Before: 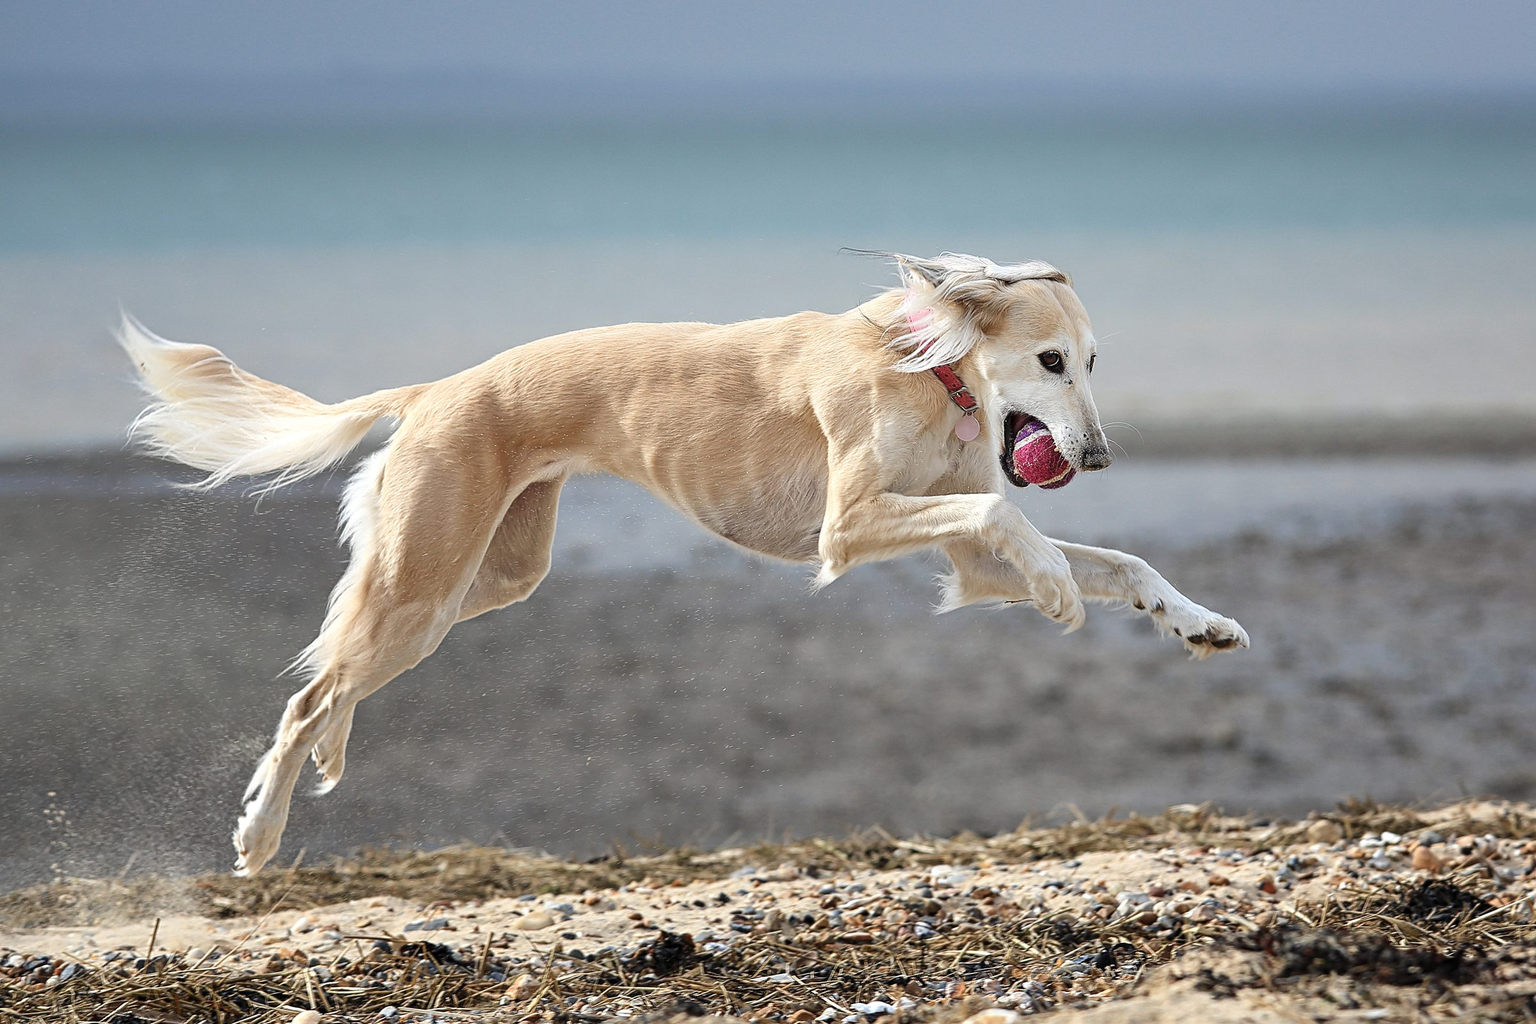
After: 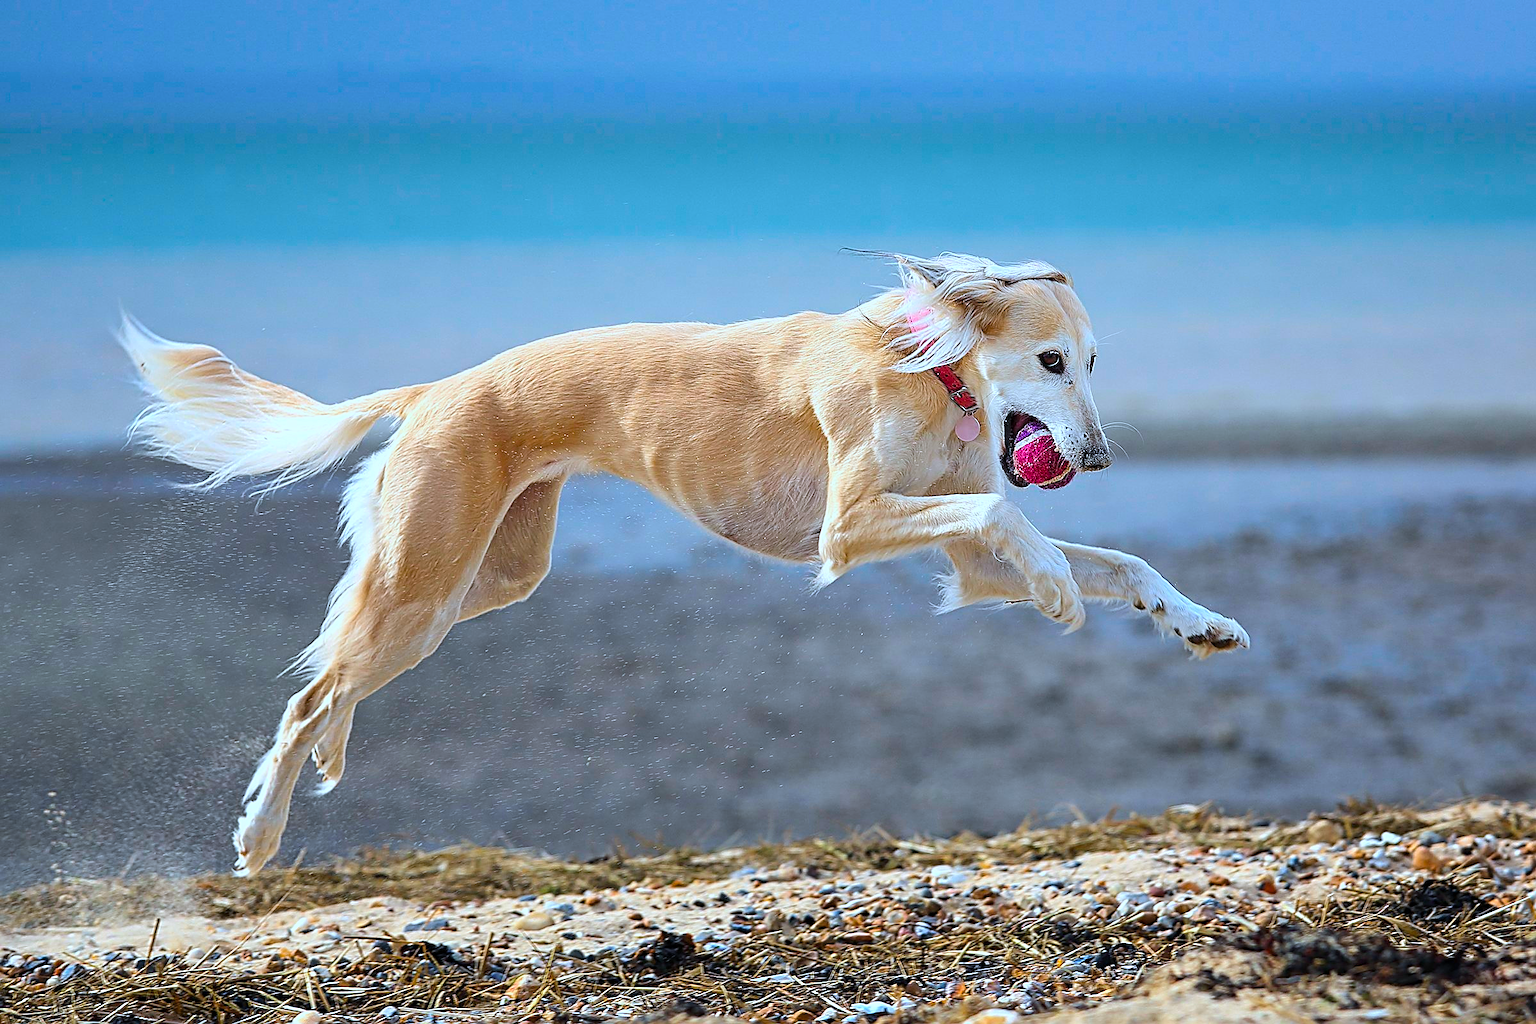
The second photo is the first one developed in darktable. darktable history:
exposure: exposure -0.047 EV, compensate highlight preservation false
color calibration: x 0.37, y 0.382, temperature 4316.51 K, saturation algorithm version 1 (2020)
color balance rgb: linear chroma grading › shadows -29.513%, linear chroma grading › global chroma 34.489%, perceptual saturation grading › global saturation 31.083%, global vibrance 34.995%
sharpen: on, module defaults
